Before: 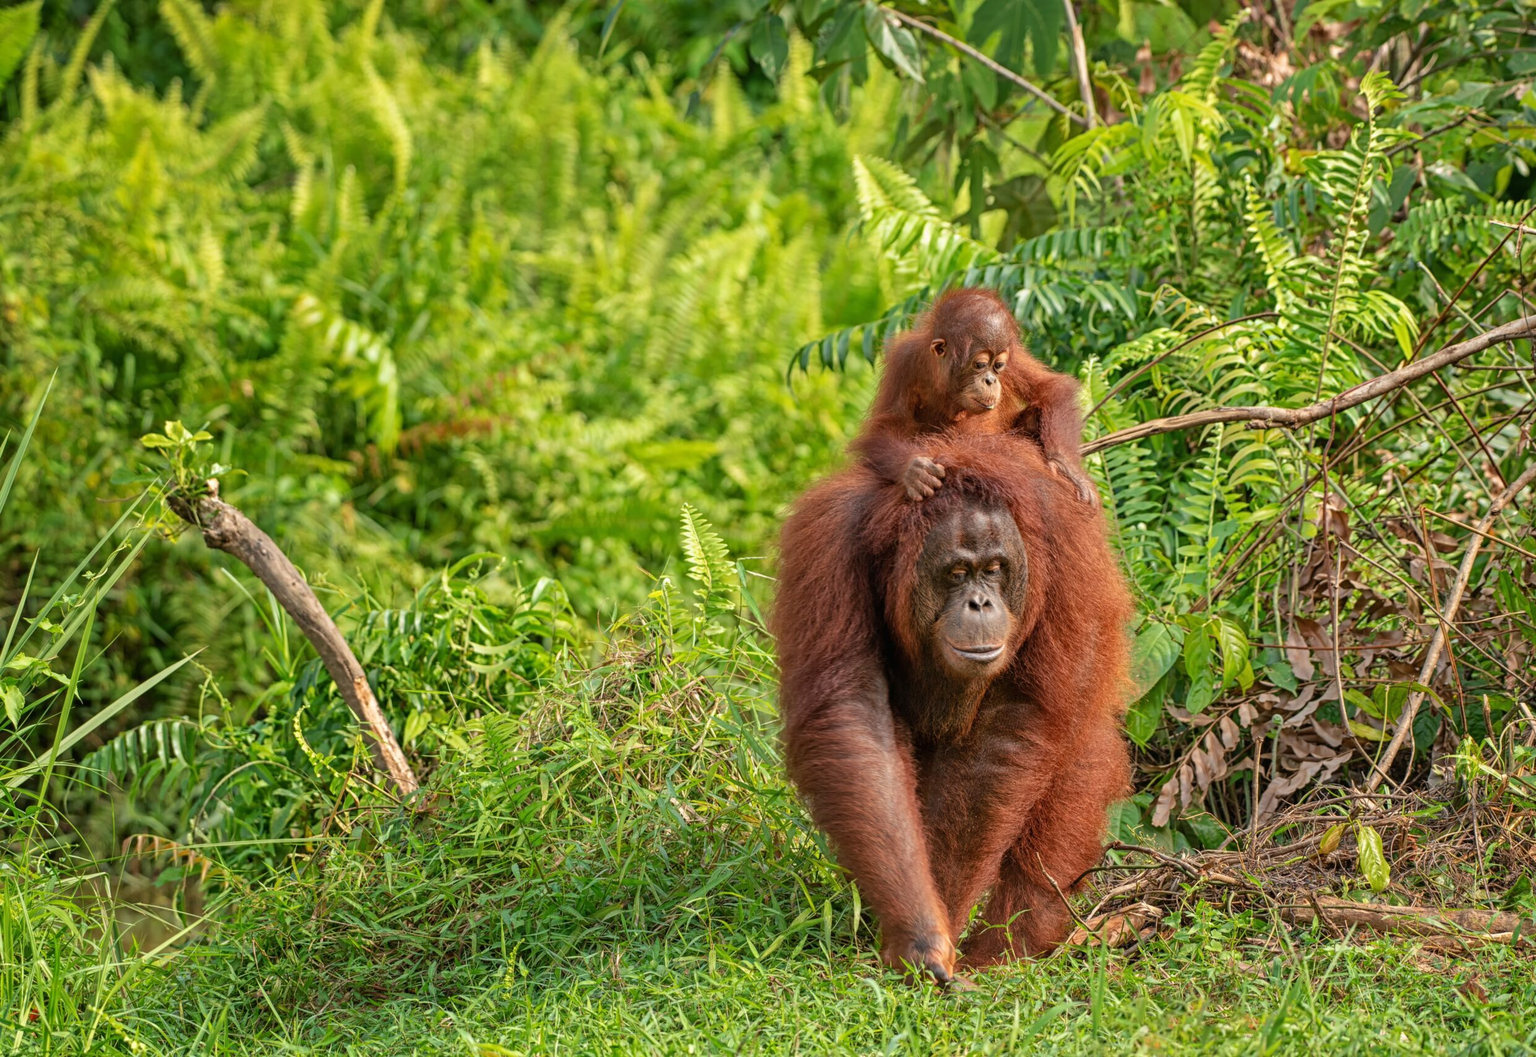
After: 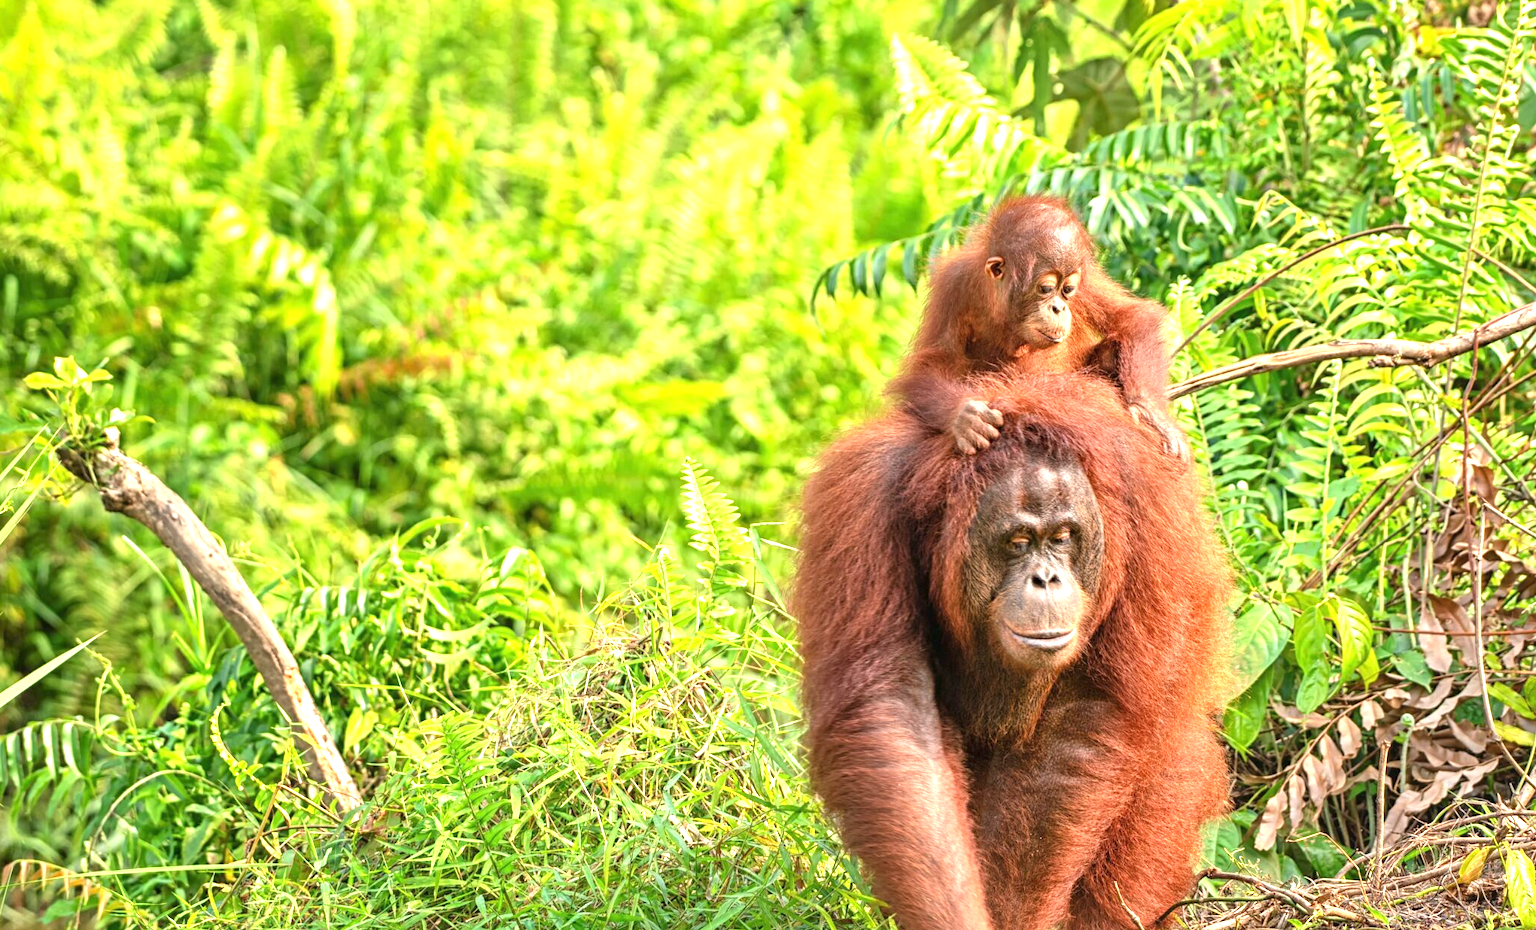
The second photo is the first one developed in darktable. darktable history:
crop: left 7.868%, top 12.098%, right 9.923%, bottom 15.456%
exposure: black level correction 0, exposure 1.335 EV, compensate highlight preservation false
